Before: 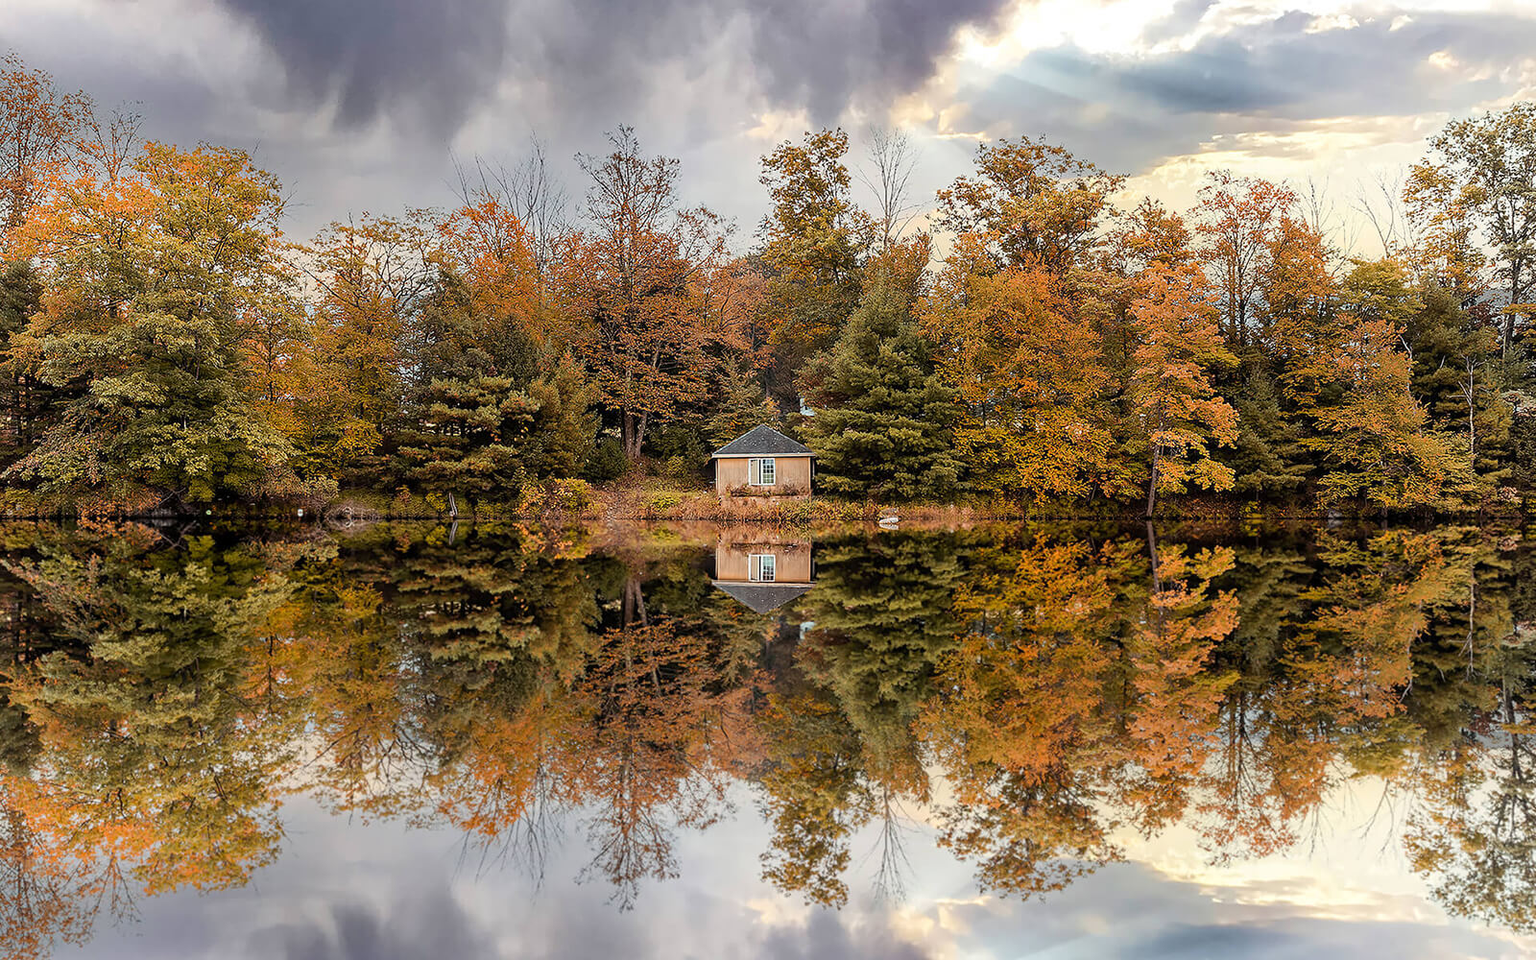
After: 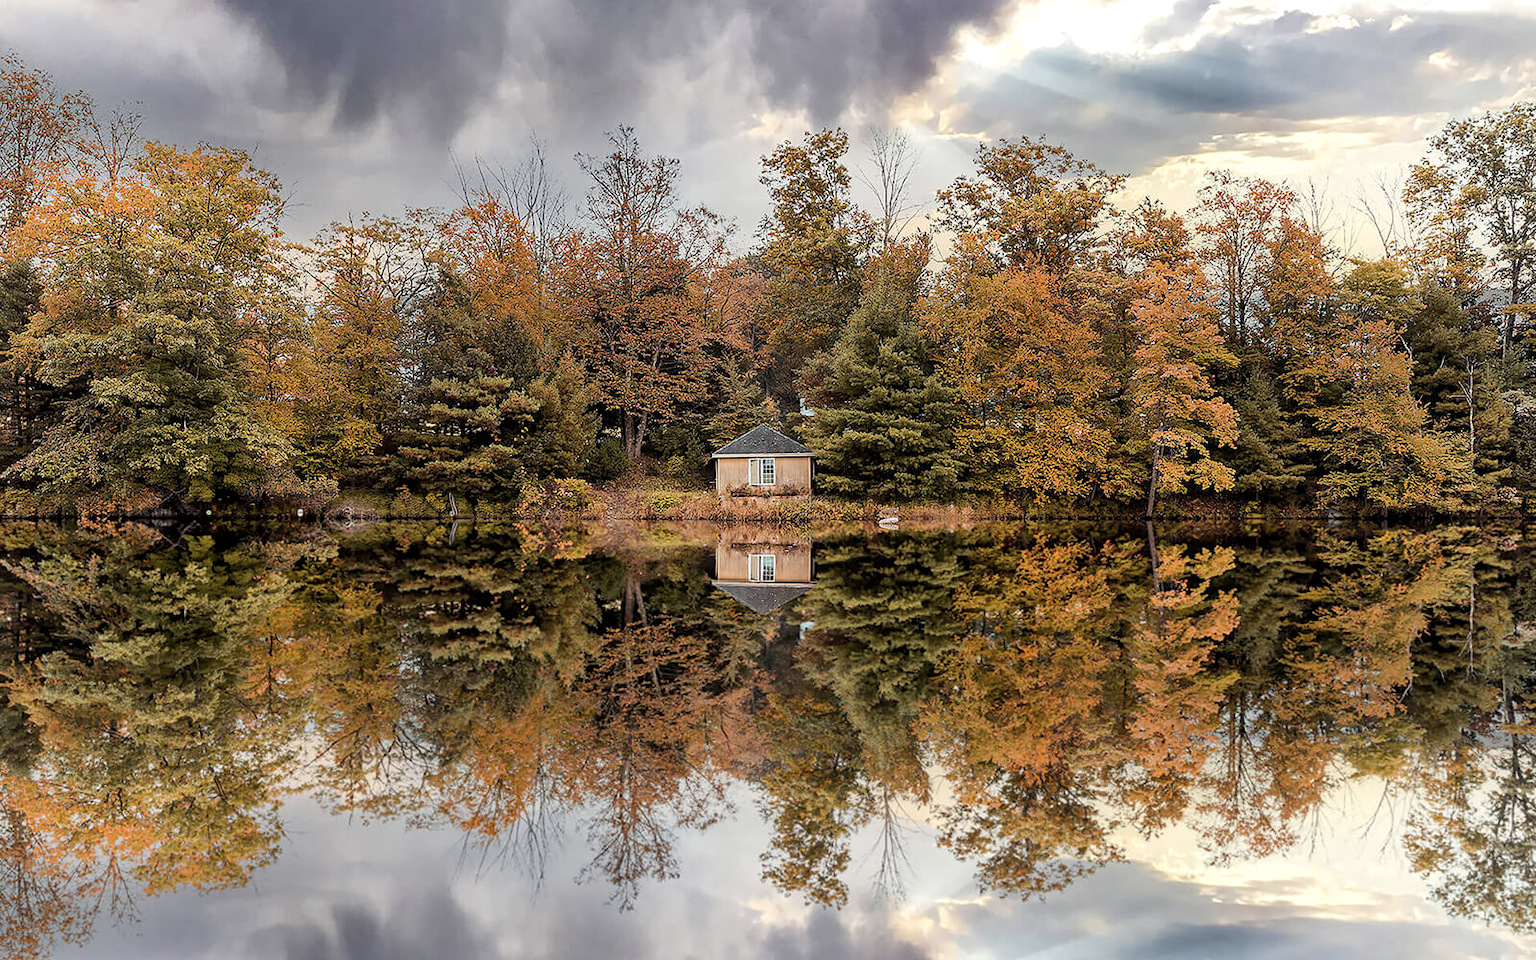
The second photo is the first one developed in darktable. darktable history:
color contrast: green-magenta contrast 0.84, blue-yellow contrast 0.86
local contrast: mode bilateral grid, contrast 20, coarseness 50, detail 120%, midtone range 0.2
